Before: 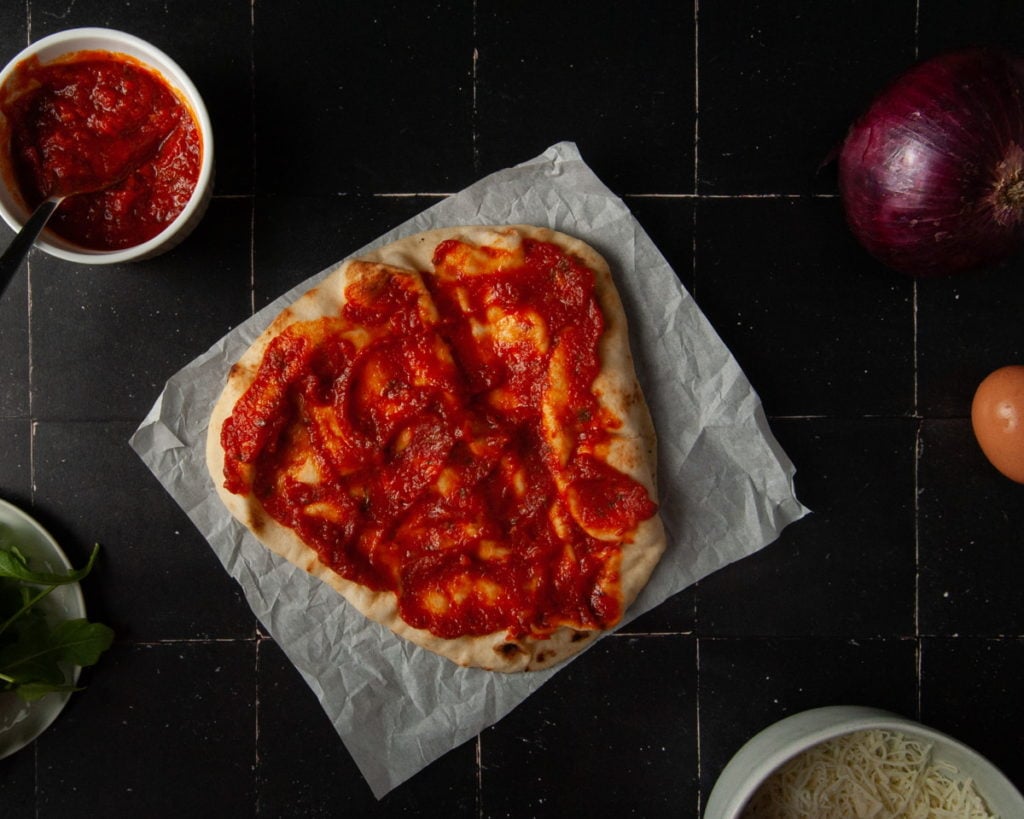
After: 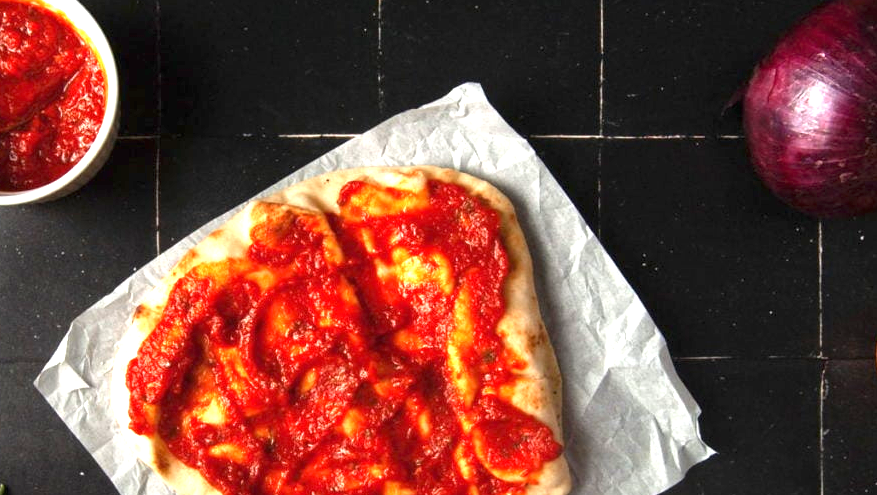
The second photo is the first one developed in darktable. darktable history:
exposure: black level correction 0, exposure 1.741 EV, compensate exposure bias true, compensate highlight preservation false
levels: mode automatic
crop and rotate: left 9.345%, top 7.22%, right 4.982%, bottom 32.331%
